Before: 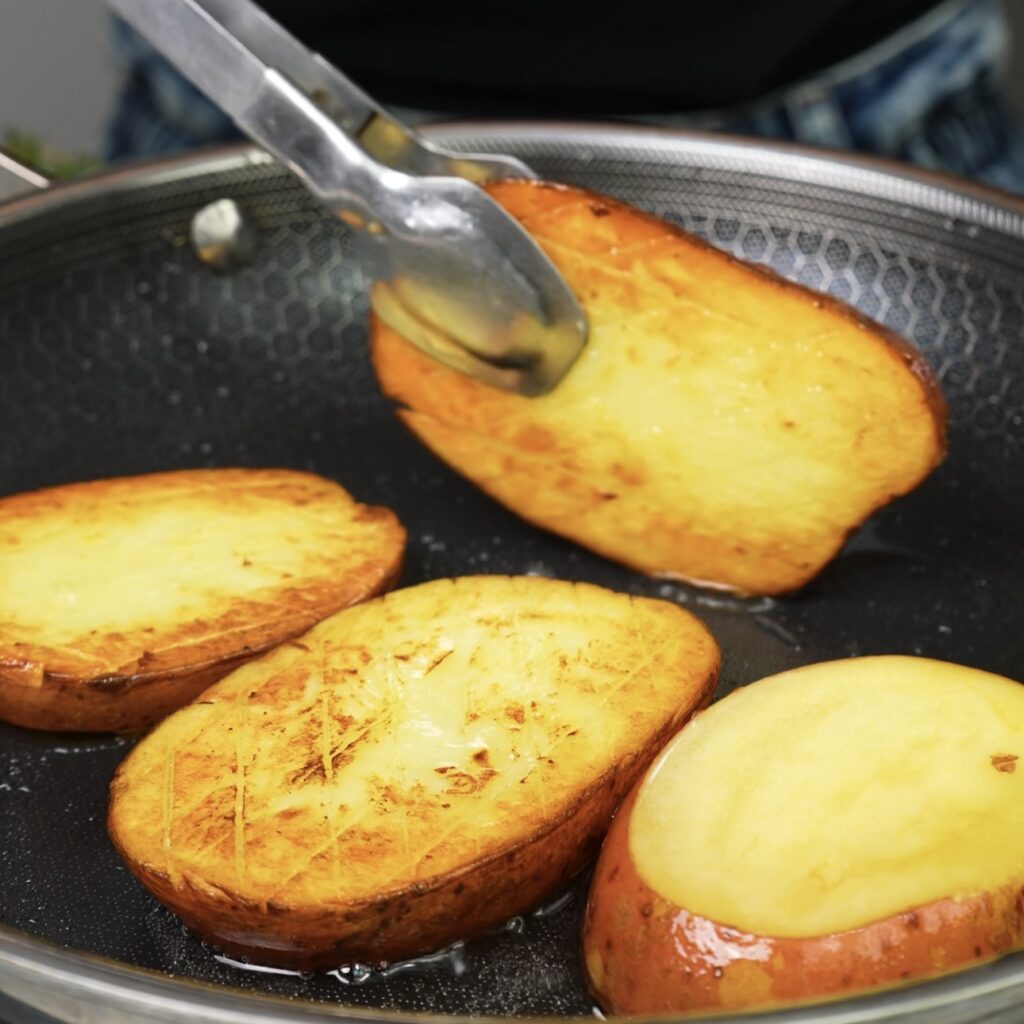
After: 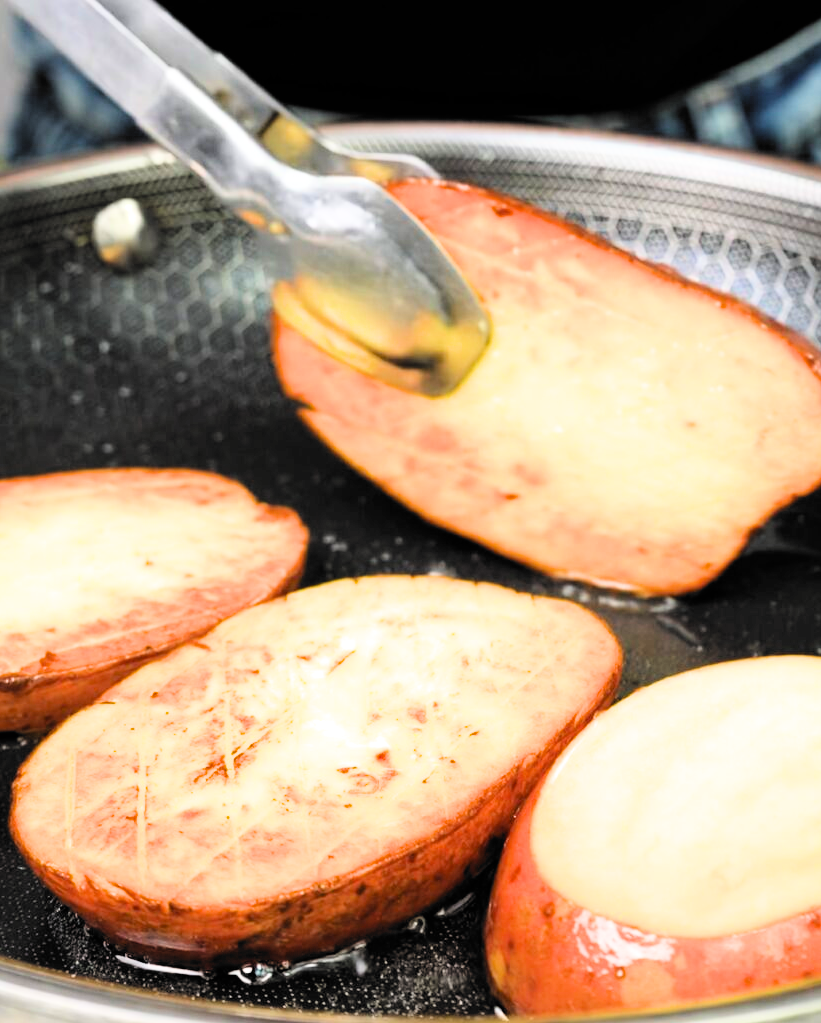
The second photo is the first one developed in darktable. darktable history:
filmic rgb: black relative exposure -5.07 EV, white relative exposure 3.97 EV, hardness 2.89, contrast 1.298, highlights saturation mix -30.07%, color science v6 (2022)
exposure: black level correction 0, exposure 1.369 EV, compensate highlight preservation false
crop and rotate: left 9.582%, right 10.184%
